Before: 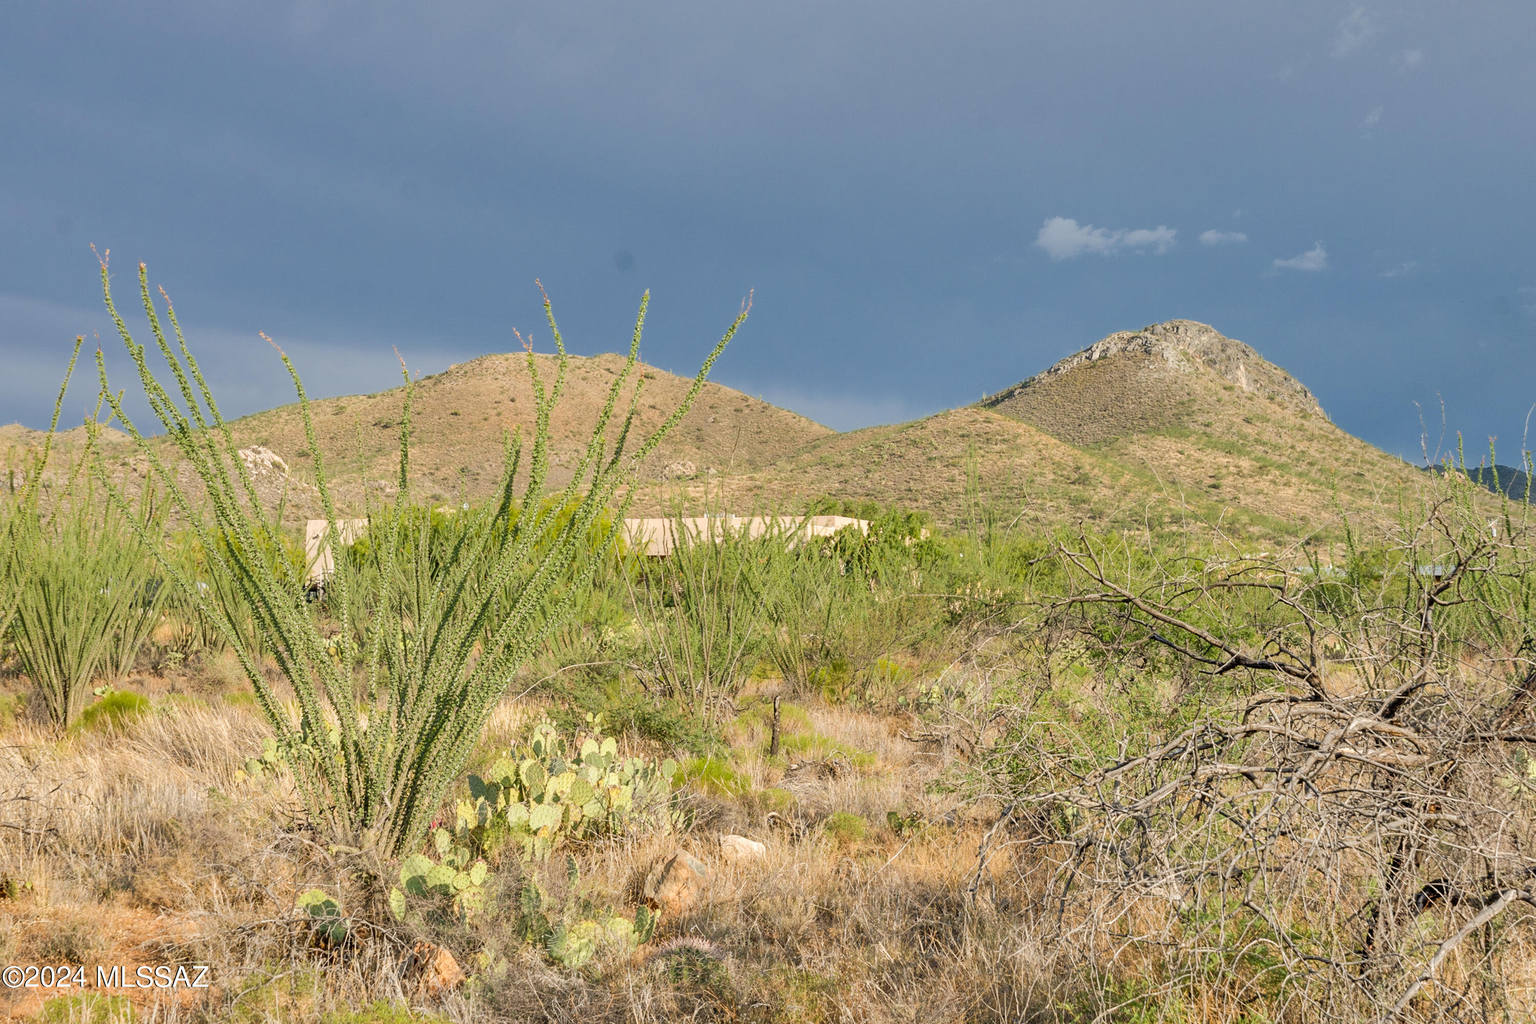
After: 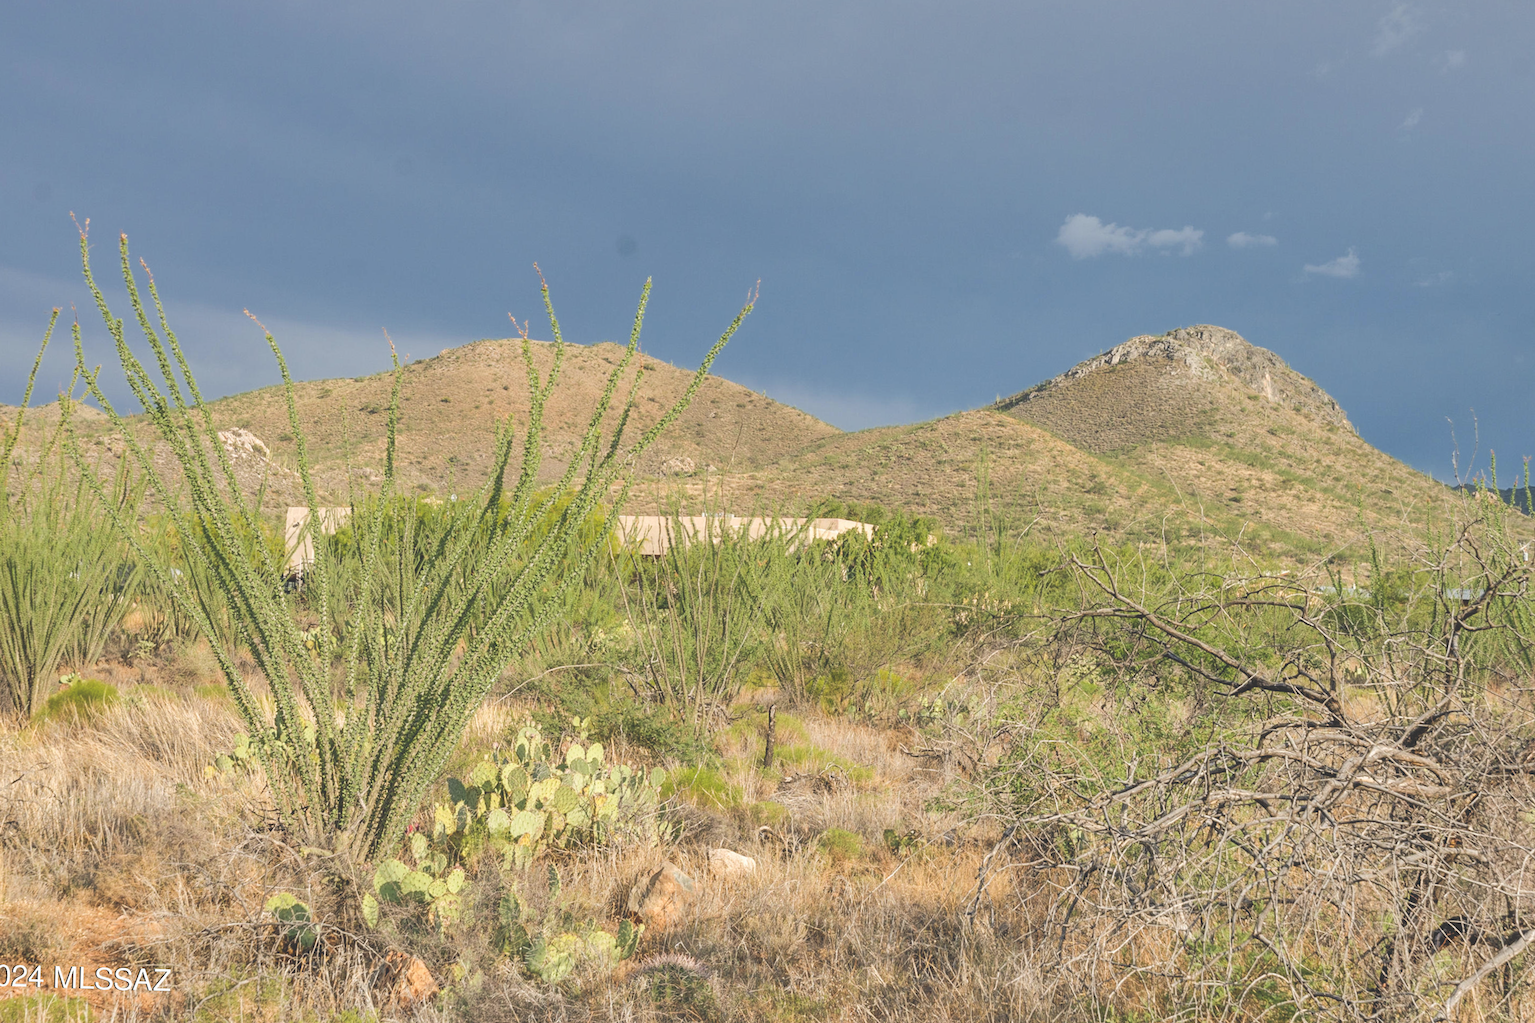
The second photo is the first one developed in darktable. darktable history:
exposure: black level correction -0.031, compensate highlight preservation false
crop and rotate: angle -1.68°
